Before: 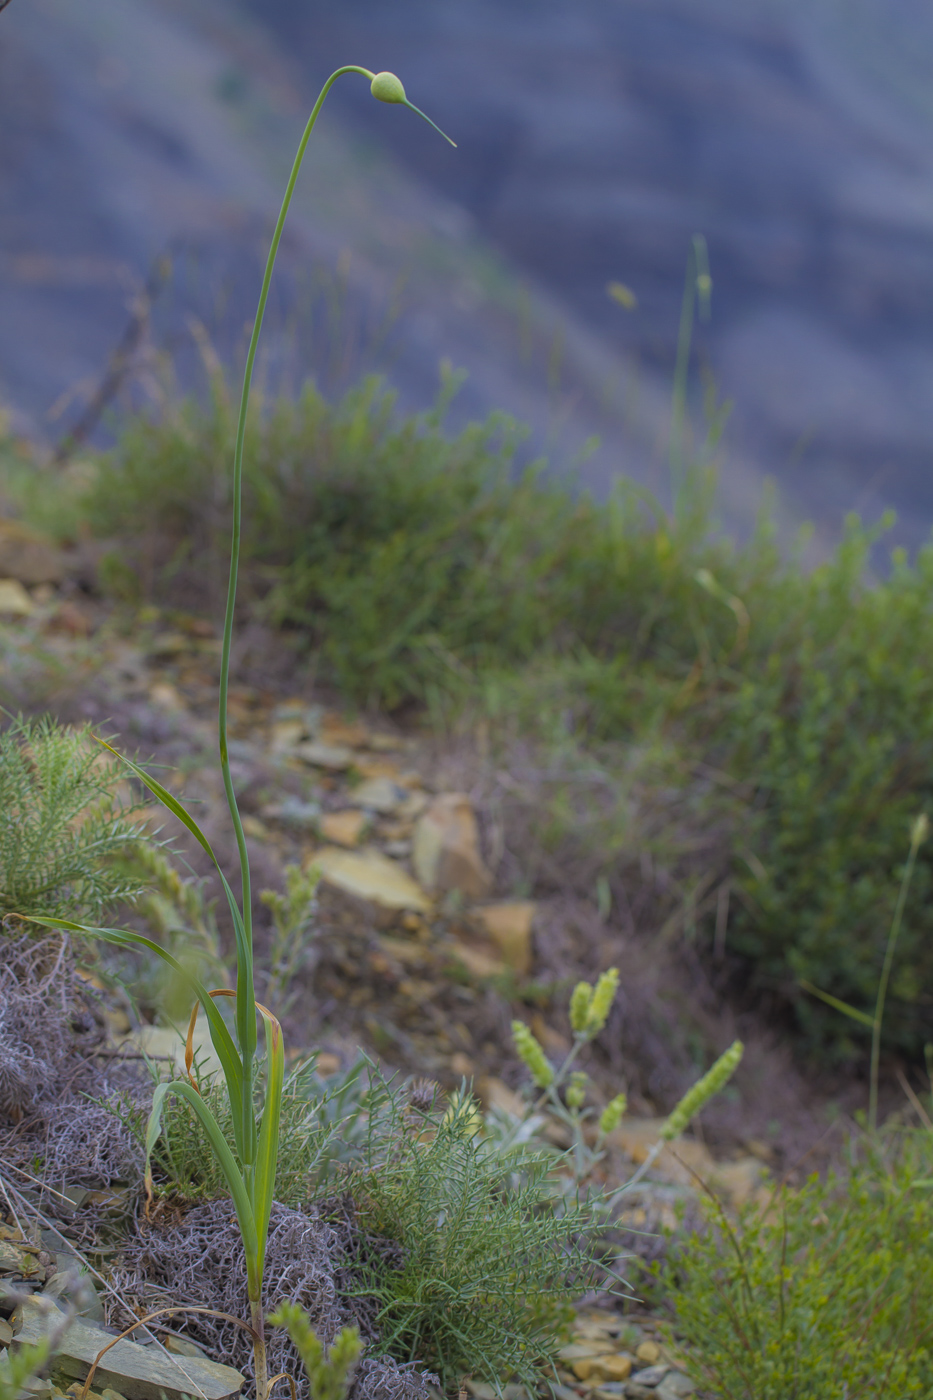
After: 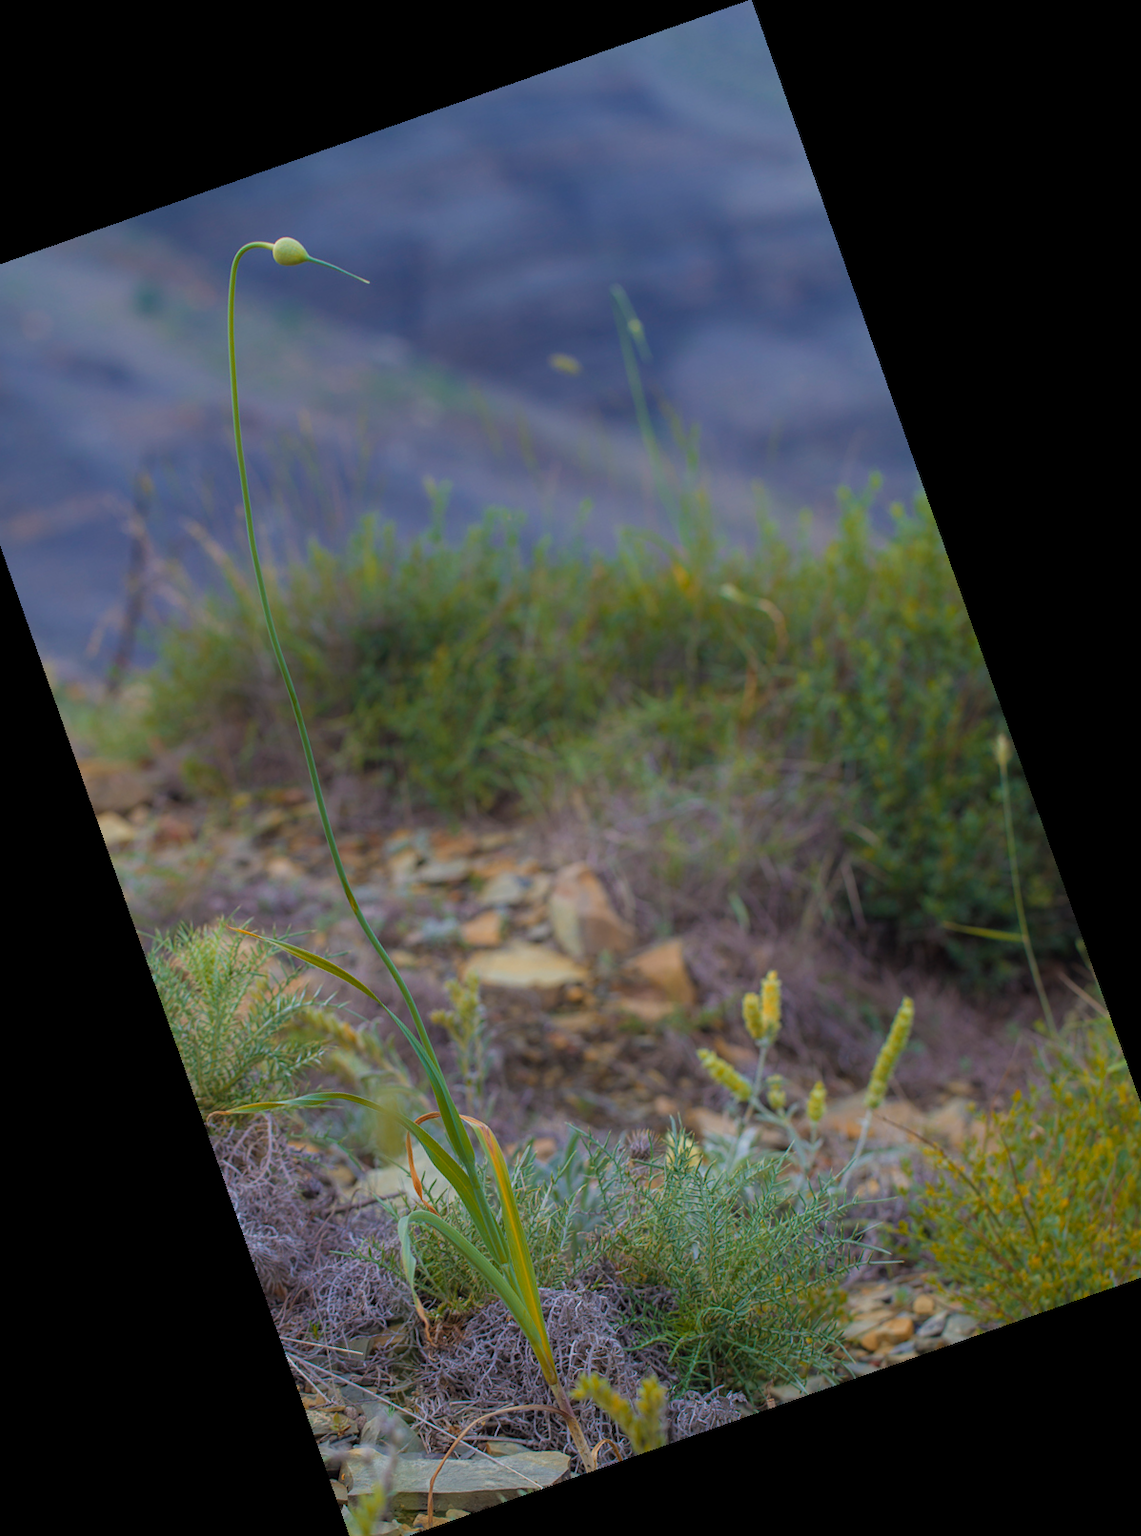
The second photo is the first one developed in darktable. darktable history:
crop and rotate: angle 19.43°, left 6.812%, right 4.125%, bottom 1.087%
color zones: curves: ch2 [(0, 0.5) (0.143, 0.5) (0.286, 0.416) (0.429, 0.5) (0.571, 0.5) (0.714, 0.5) (0.857, 0.5) (1, 0.5)]
